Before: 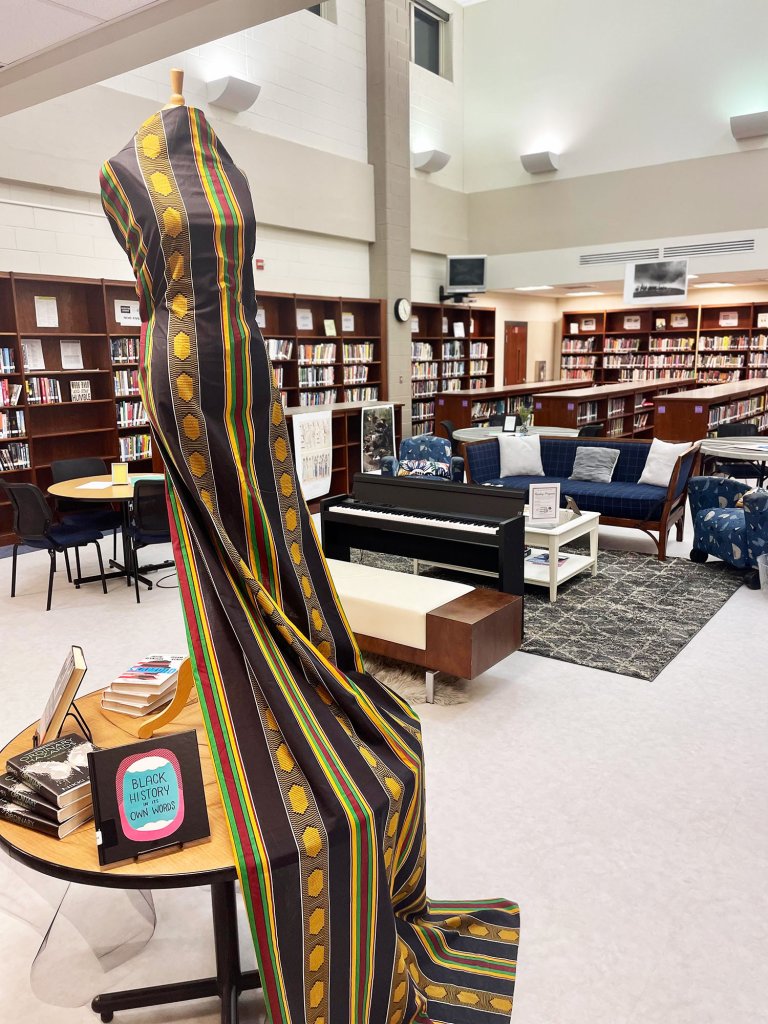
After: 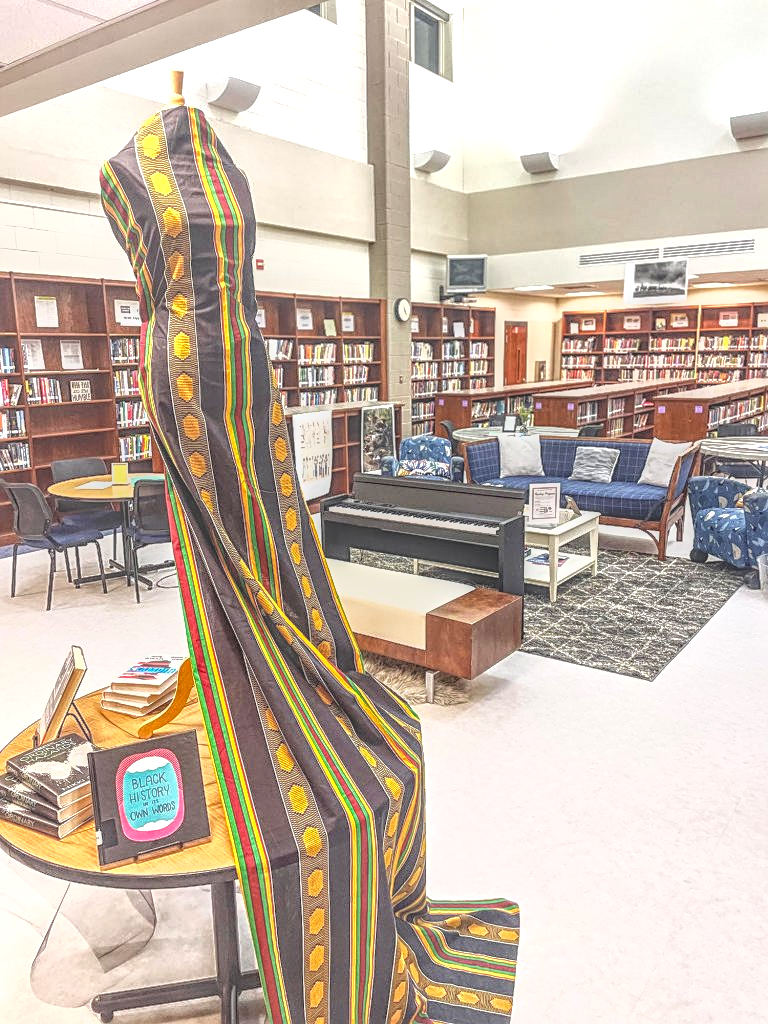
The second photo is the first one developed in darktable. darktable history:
sharpen: on, module defaults
exposure: black level correction -0.002, exposure 0.708 EV, compensate exposure bias true, compensate highlight preservation false
local contrast: highlights 0%, shadows 0%, detail 200%, midtone range 0.25
